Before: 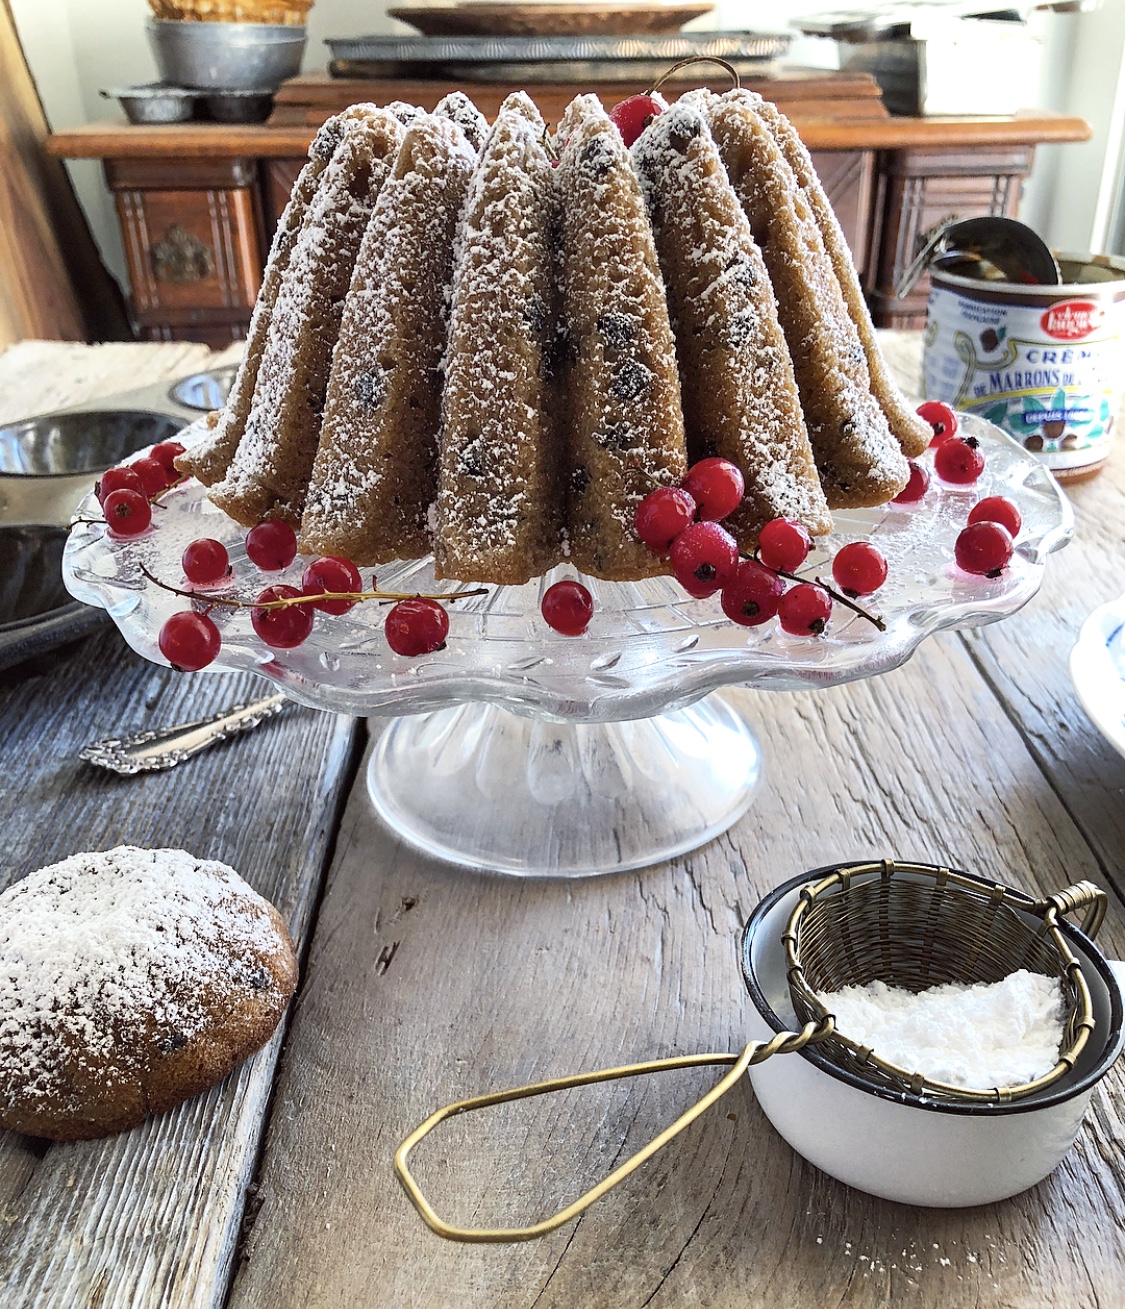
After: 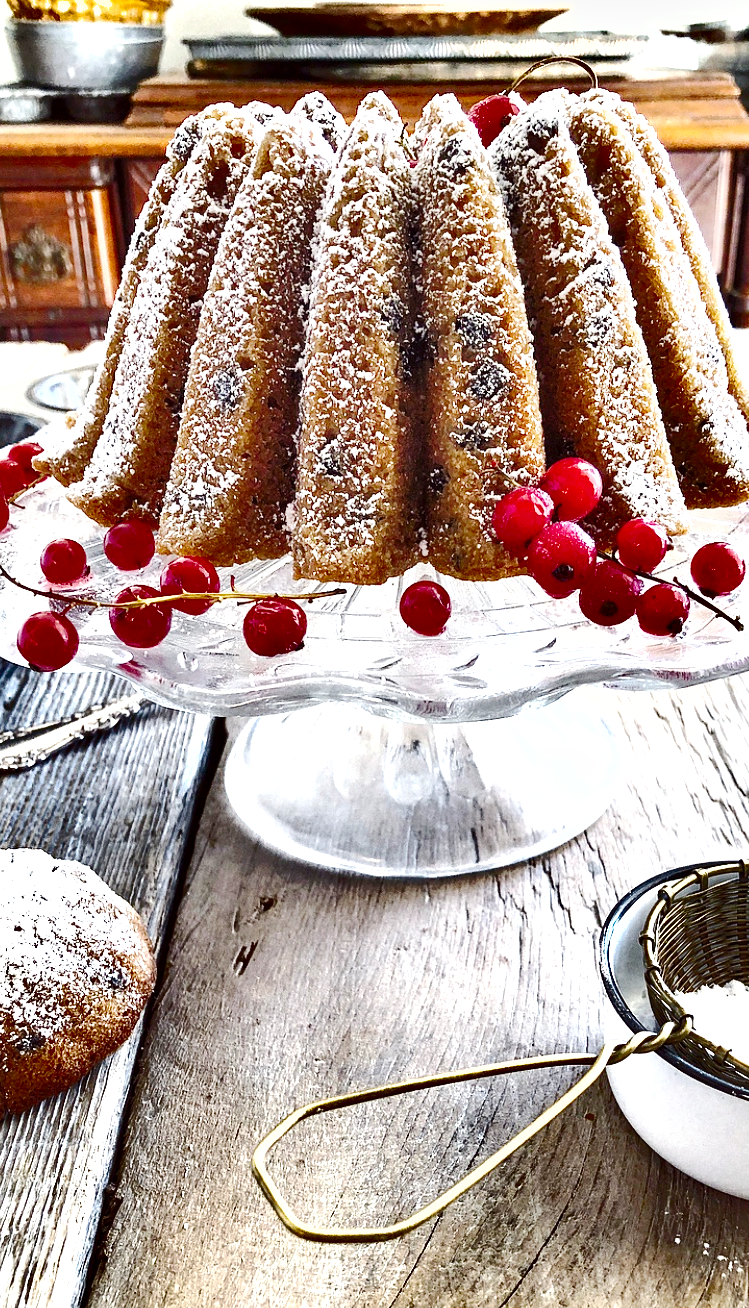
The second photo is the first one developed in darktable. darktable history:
shadows and highlights: shadows 80.73, white point adjustment -9.07, highlights -61.46, soften with gaussian
local contrast: highlights 100%, shadows 100%, detail 120%, midtone range 0.2
base curve: curves: ch0 [(0, 0) (0.032, 0.025) (0.121, 0.166) (0.206, 0.329) (0.605, 0.79) (1, 1)], preserve colors none
exposure: black level correction 0, exposure 1.675 EV, compensate exposure bias true, compensate highlight preservation false
crop and rotate: left 12.673%, right 20.66%
